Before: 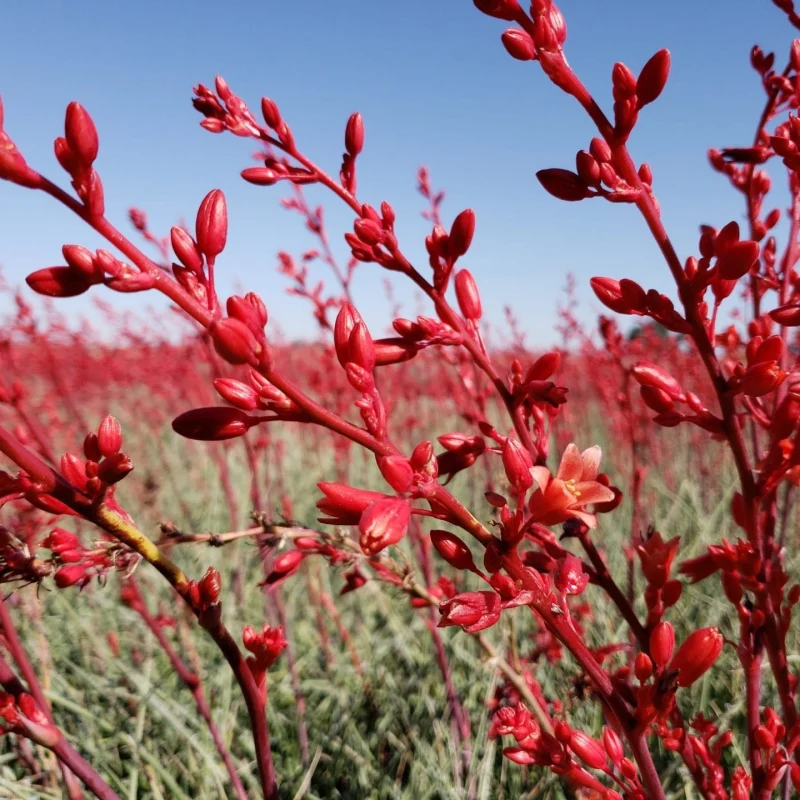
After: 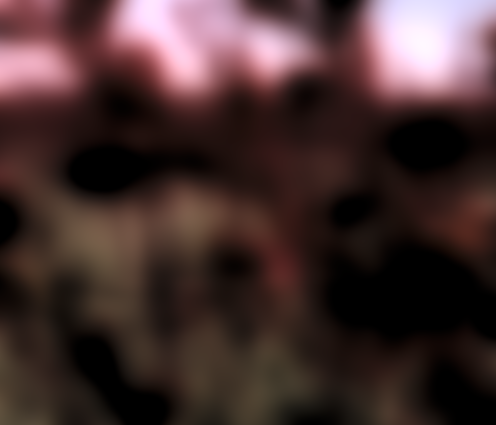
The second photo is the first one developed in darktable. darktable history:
color calibration: illuminant as shot in camera, x 0.358, y 0.373, temperature 4628.91 K
color correction: highlights a* 11.96, highlights b* 11.58
haze removal: compatibility mode true, adaptive false
levels: mode automatic, black 8.58%, gray 59.42%, levels [0, 0.445, 1]
crop: left 13.312%, top 31.28%, right 24.627%, bottom 15.582%
lowpass: radius 16, unbound 0
sharpen: amount 1
